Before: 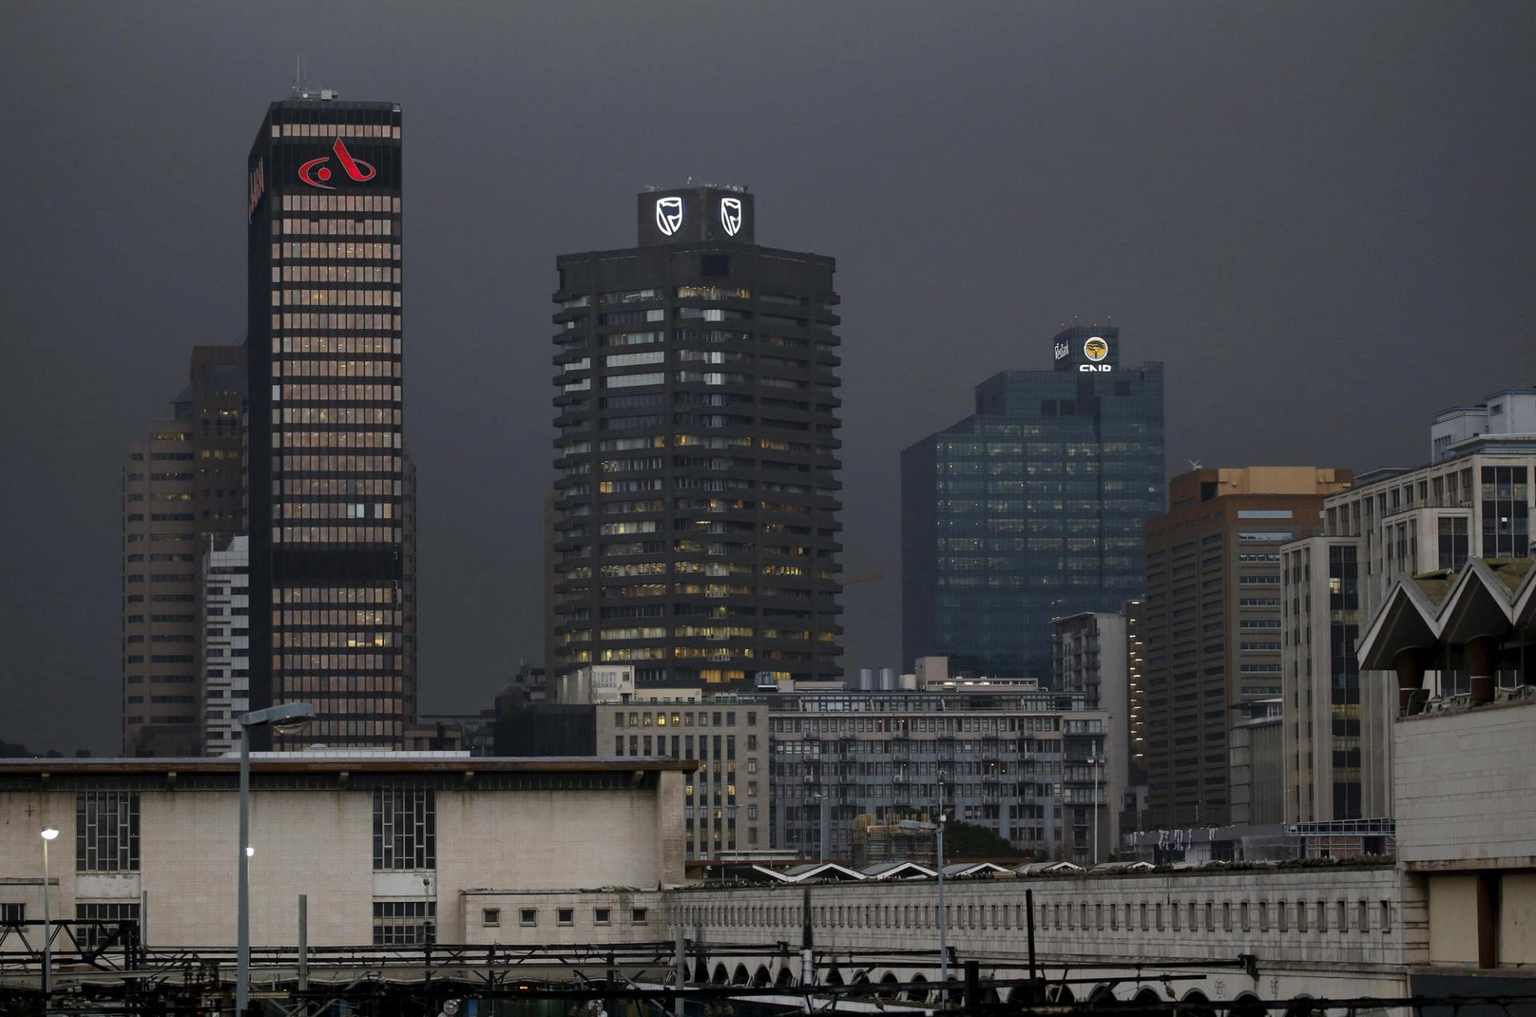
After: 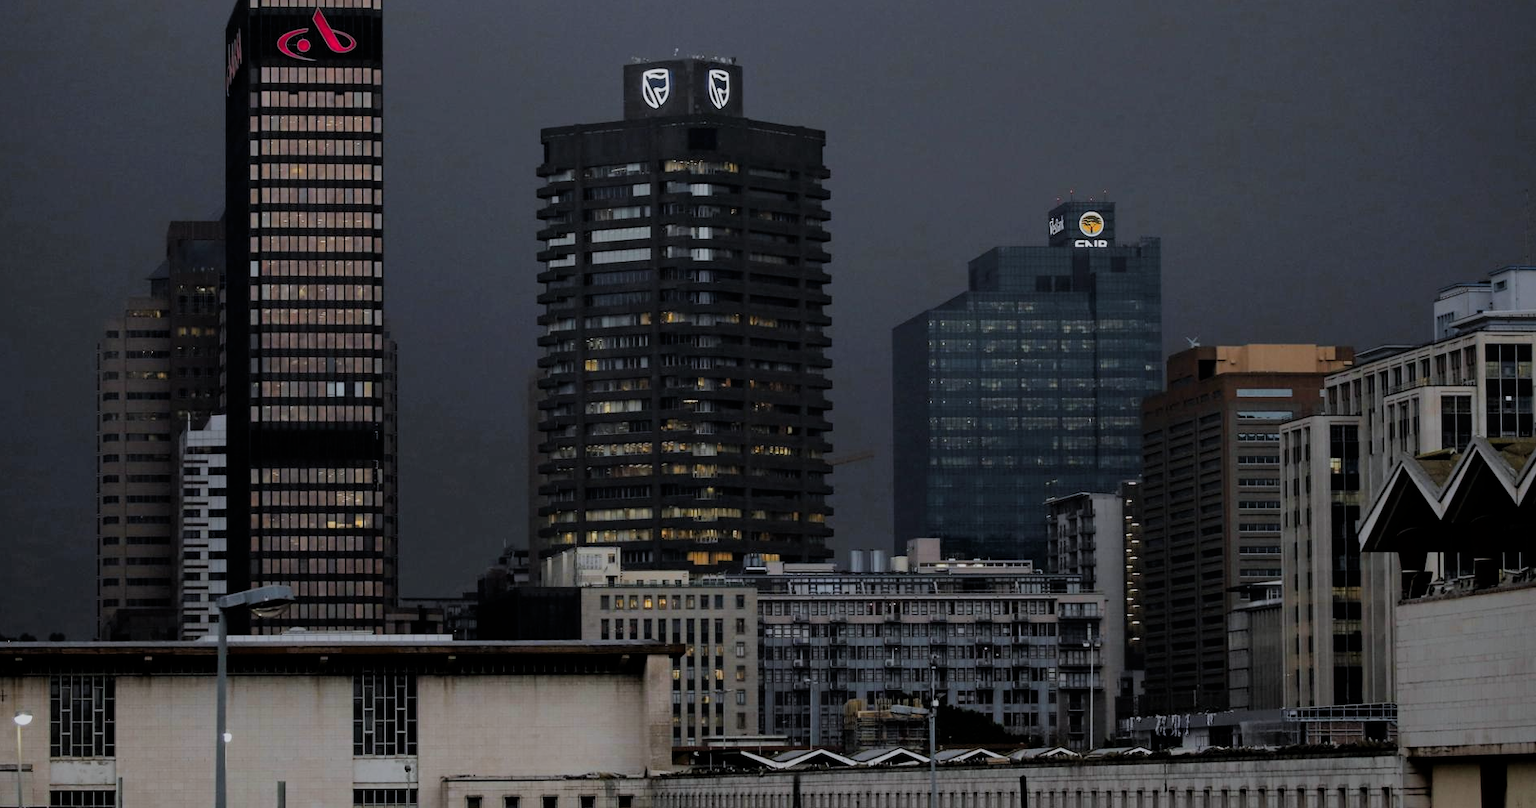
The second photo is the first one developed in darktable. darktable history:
filmic rgb: black relative exposure -5 EV, hardness 2.88, contrast 1.1, highlights saturation mix -20%
shadows and highlights: radius 121.13, shadows 21.4, white point adjustment -9.72, highlights -14.39, soften with gaussian
exposure: black level correction 0.001, exposure 0.191 EV, compensate highlight preservation false
white balance: red 0.983, blue 1.036
crop and rotate: left 1.814%, top 12.818%, right 0.25%, bottom 9.225%
color zones: curves: ch1 [(0.235, 0.558) (0.75, 0.5)]; ch2 [(0.25, 0.462) (0.749, 0.457)], mix 40.67%
